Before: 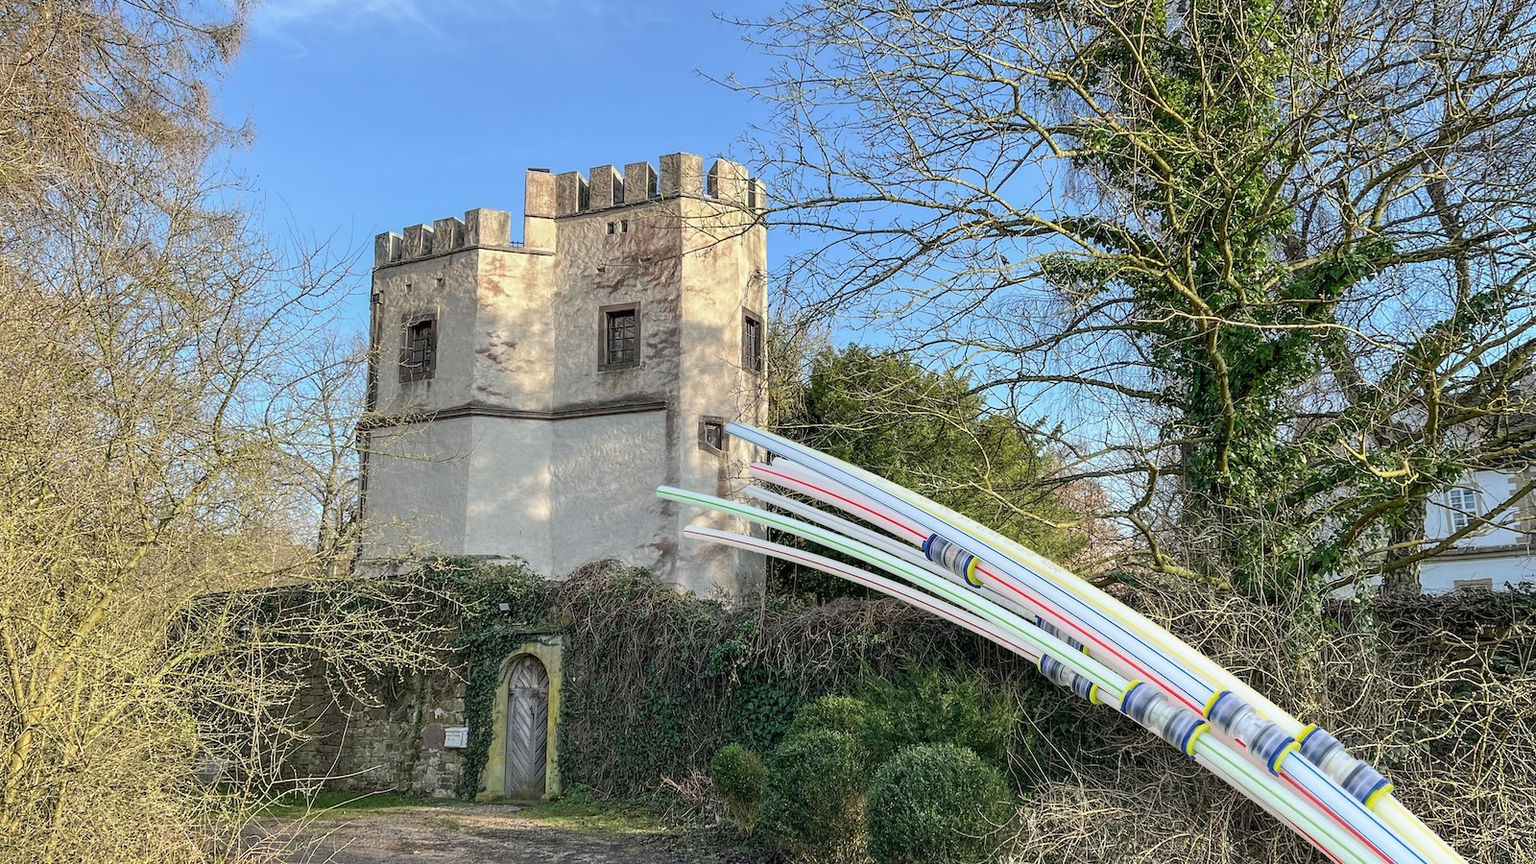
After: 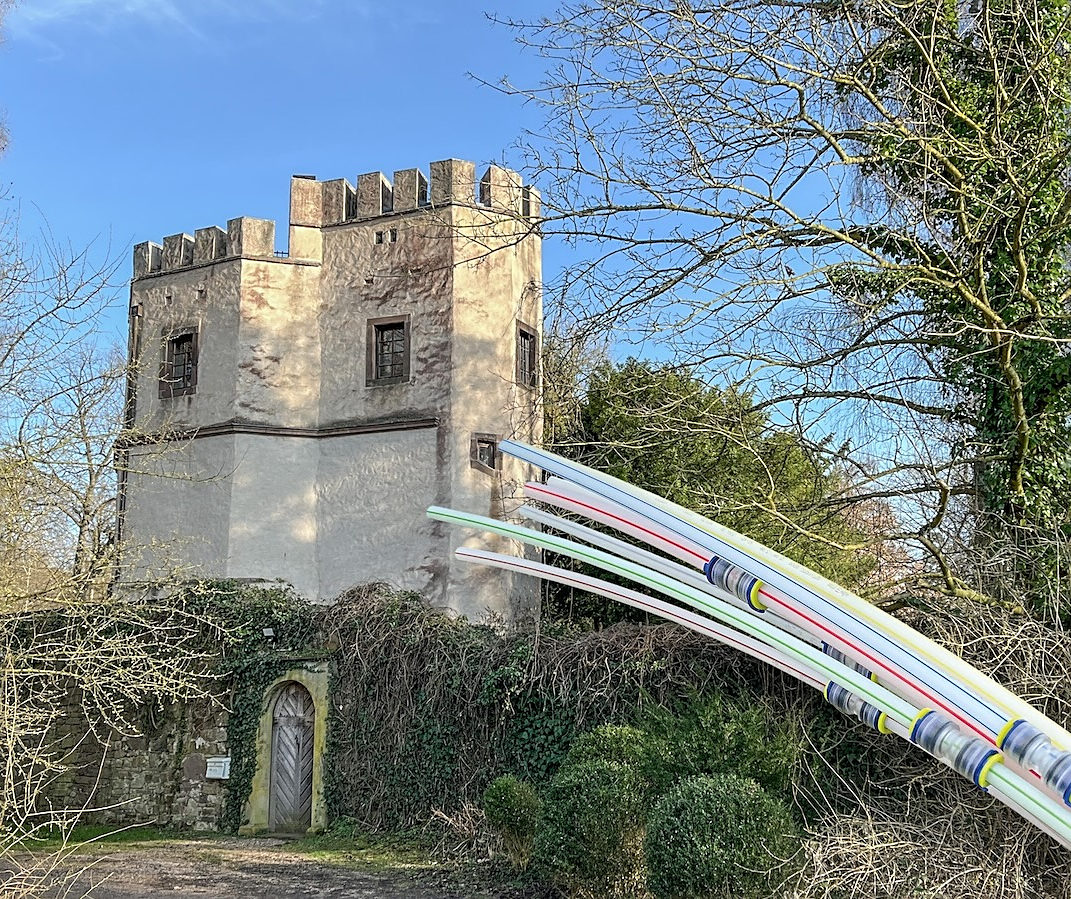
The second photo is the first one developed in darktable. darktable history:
sharpen: on, module defaults
crop and rotate: left 16.071%, right 16.973%
